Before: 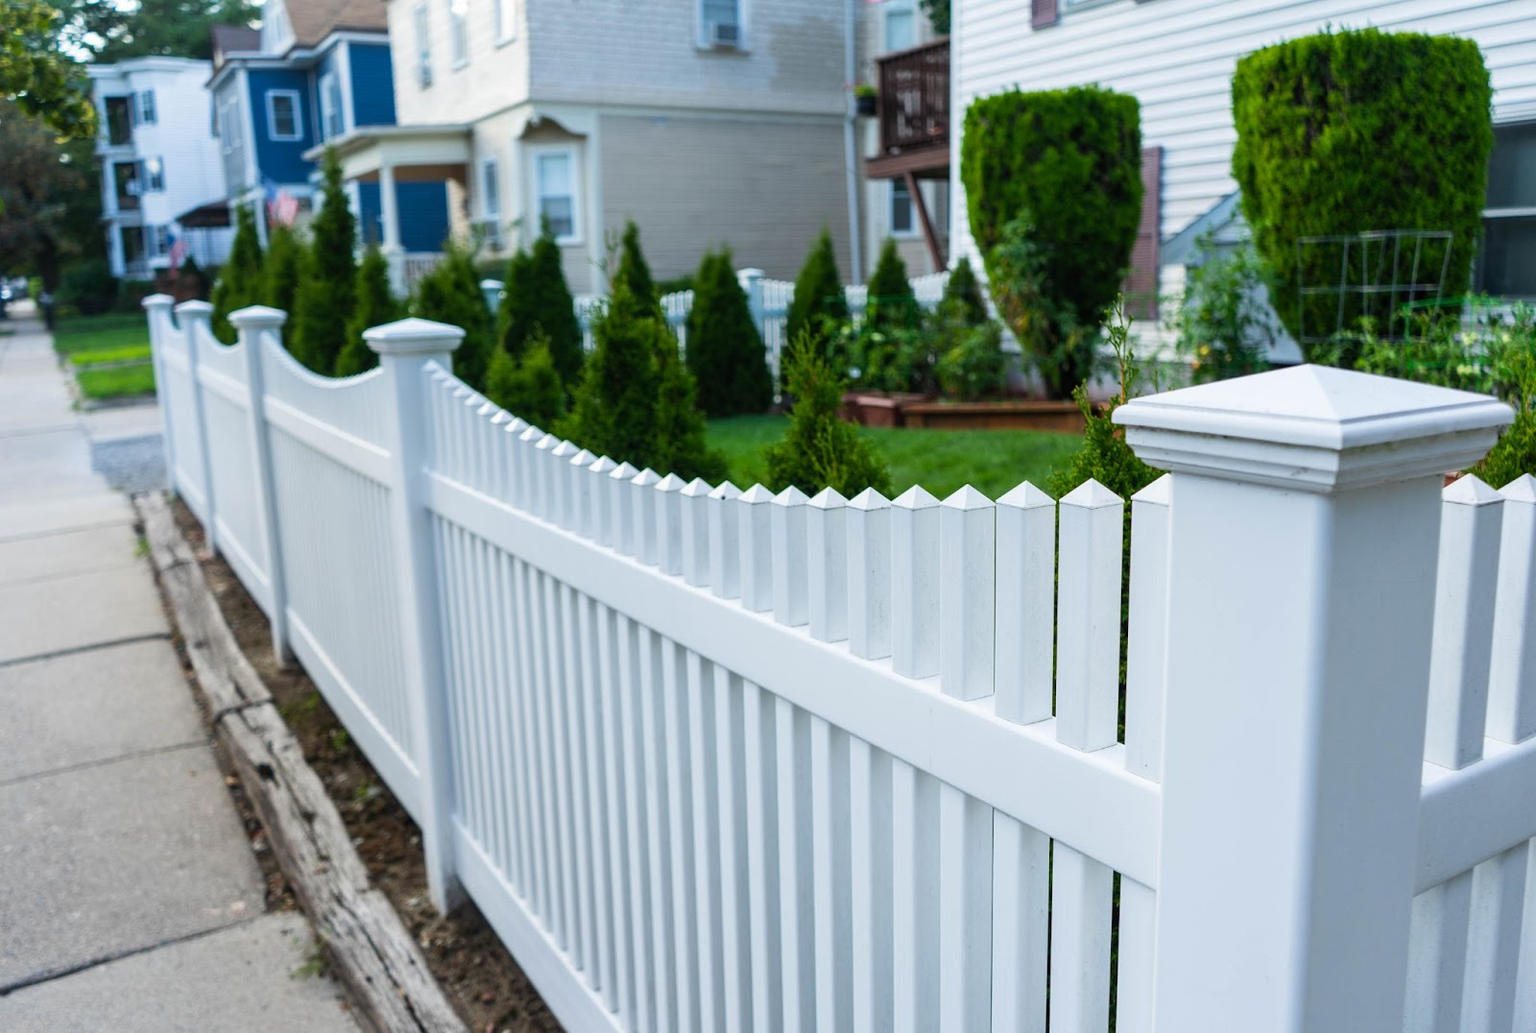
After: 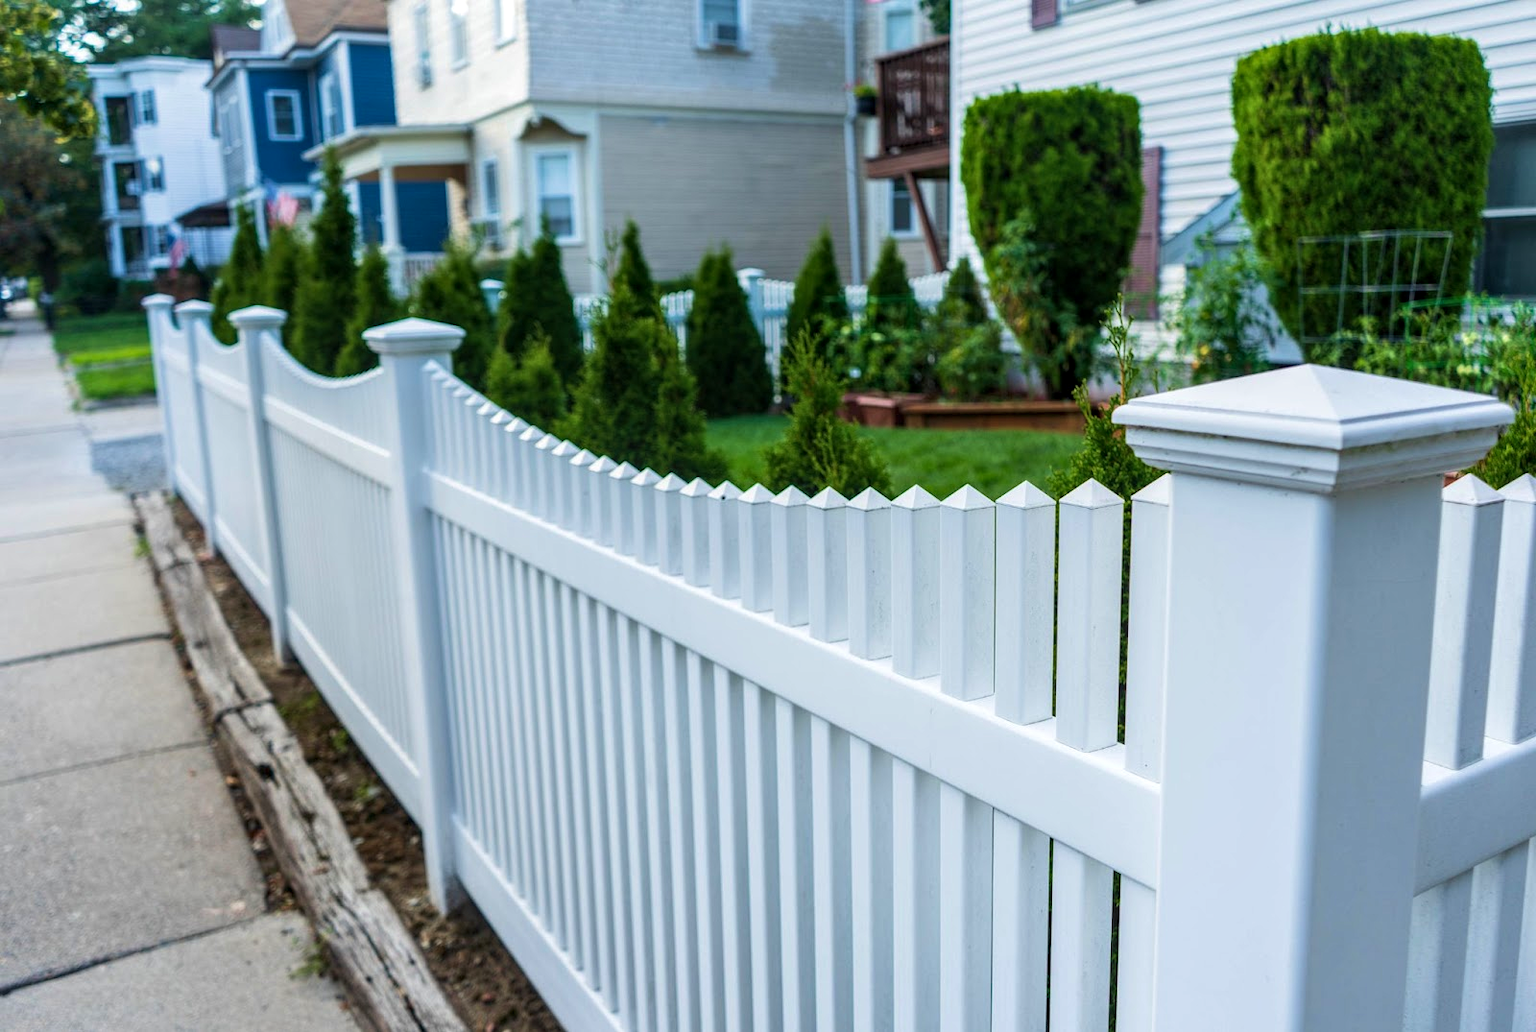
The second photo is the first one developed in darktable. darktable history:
local contrast: on, module defaults
velvia: on, module defaults
